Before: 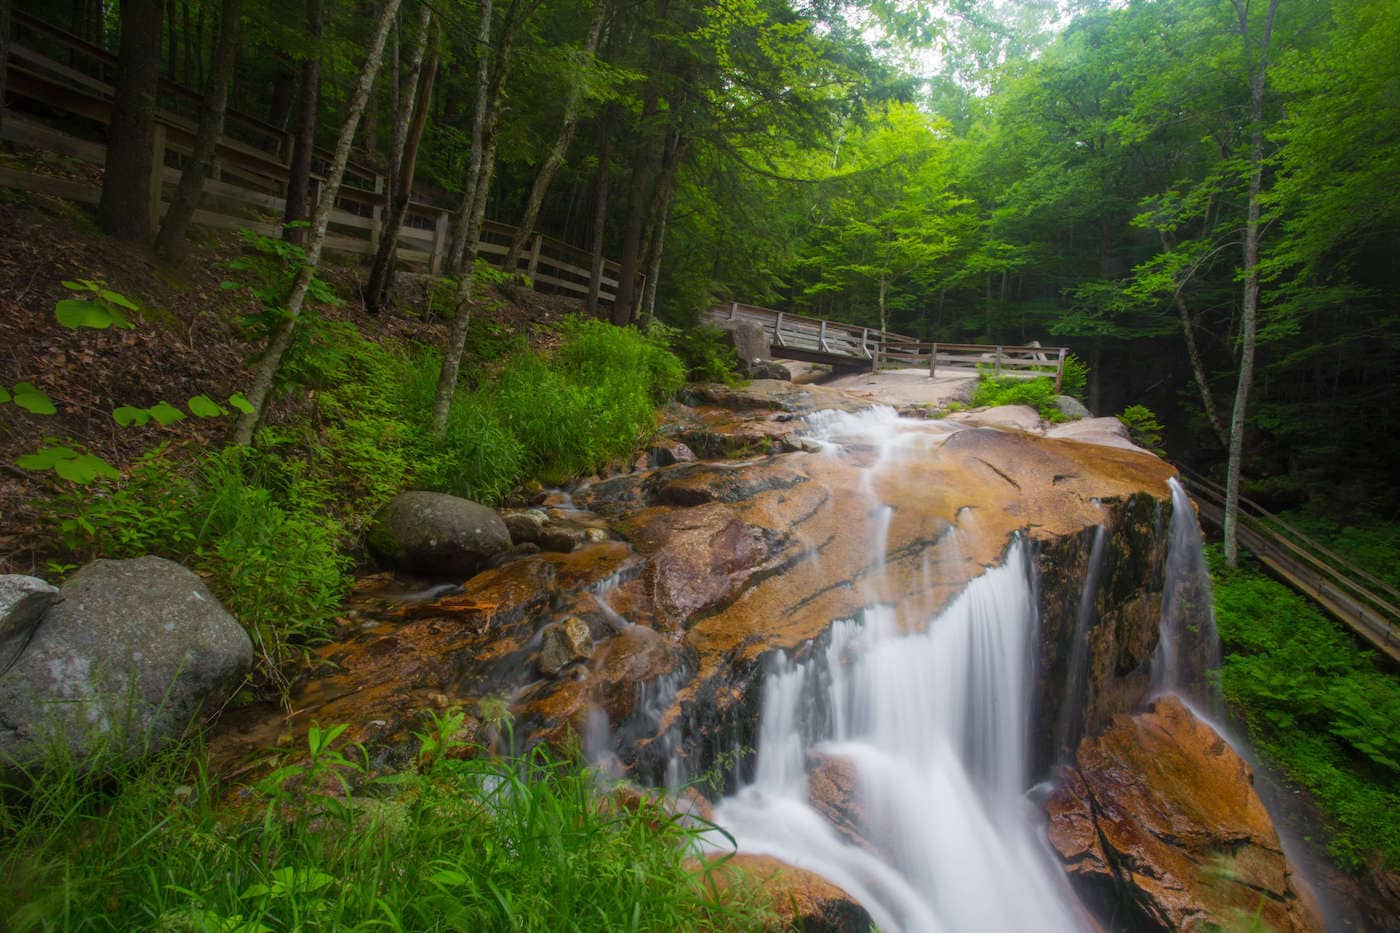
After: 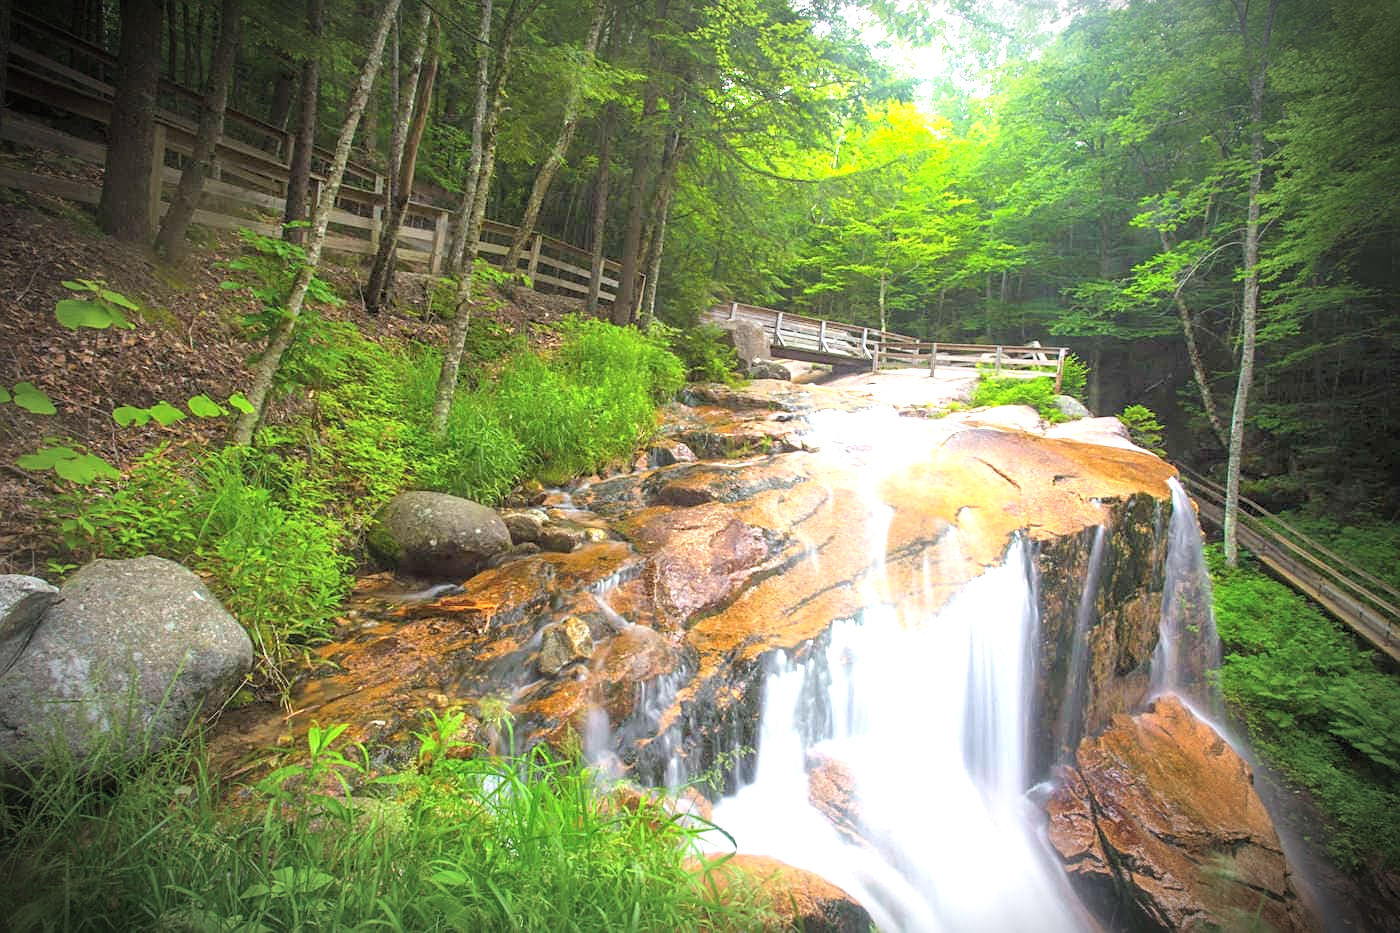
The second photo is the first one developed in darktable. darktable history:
exposure: black level correction 0, exposure 1.534 EV, compensate exposure bias true, compensate highlight preservation false
vignetting: brightness -0.832, automatic ratio true, unbound false
sharpen: amount 0.491
contrast brightness saturation: brightness 0.154
